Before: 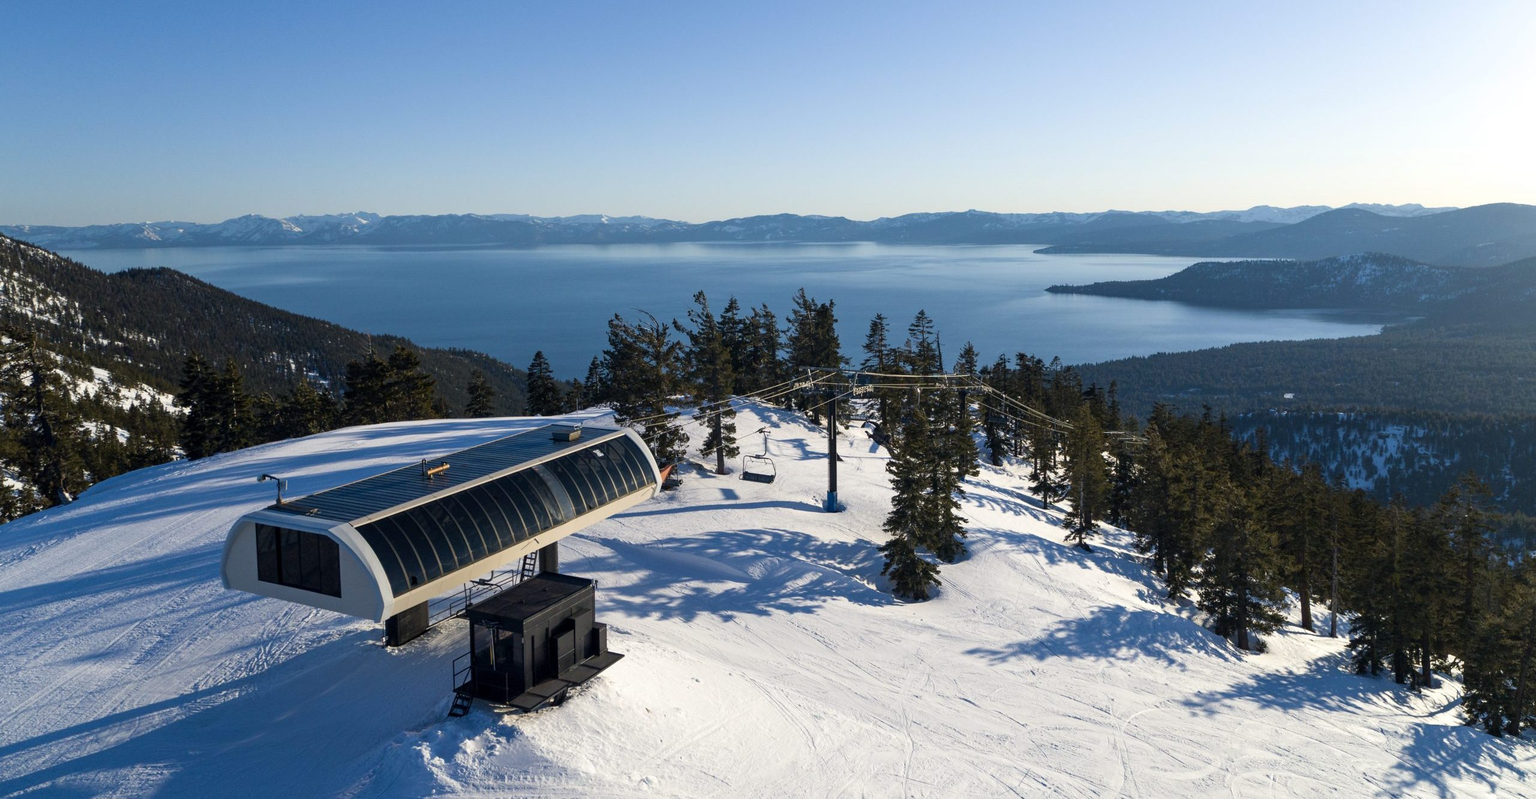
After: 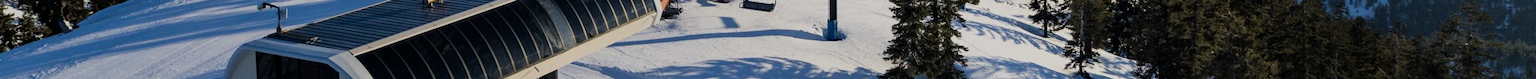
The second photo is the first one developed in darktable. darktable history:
crop and rotate: top 59.084%, bottom 30.916%
filmic rgb: black relative exposure -7.65 EV, white relative exposure 4.56 EV, hardness 3.61
exposure: compensate highlight preservation false
